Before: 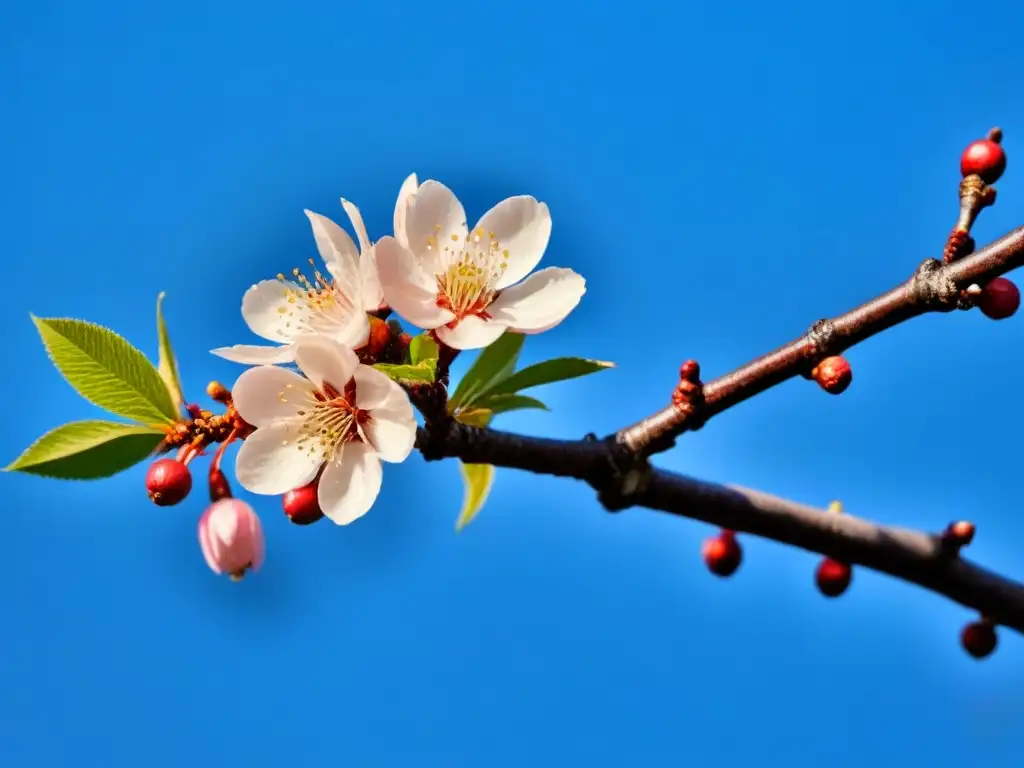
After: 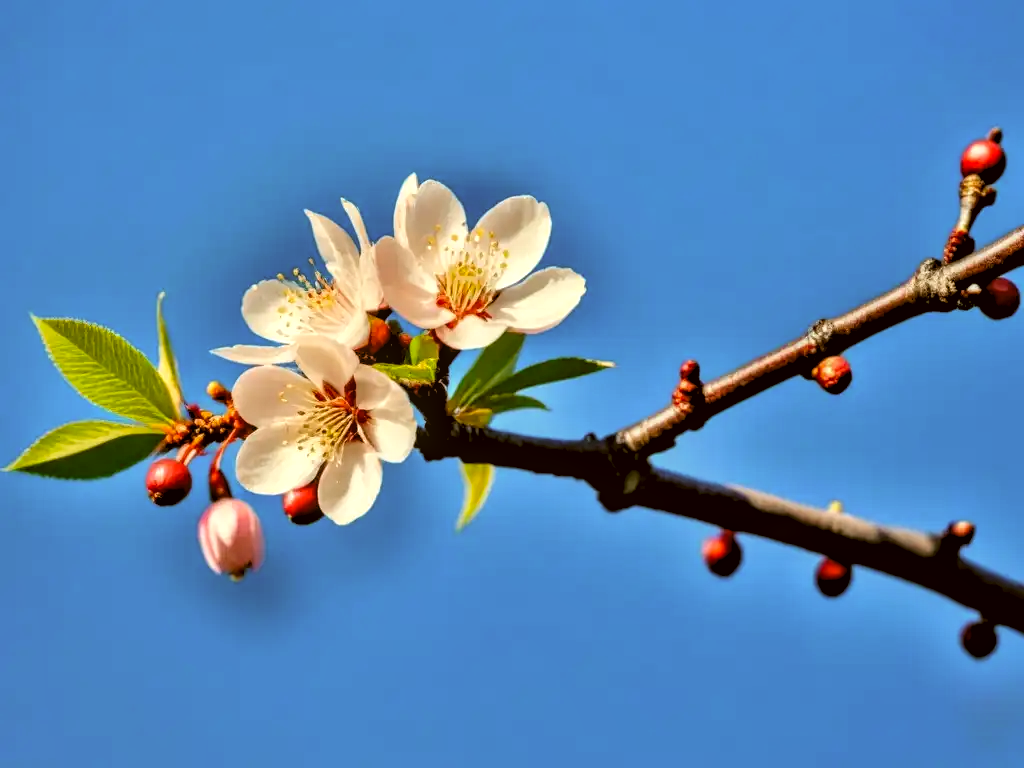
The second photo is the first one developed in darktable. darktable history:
color correction: highlights a* -1.28, highlights b* 10.03, shadows a* 0.736, shadows b* 18.74
local contrast: on, module defaults
levels: levels [0.073, 0.497, 0.972]
